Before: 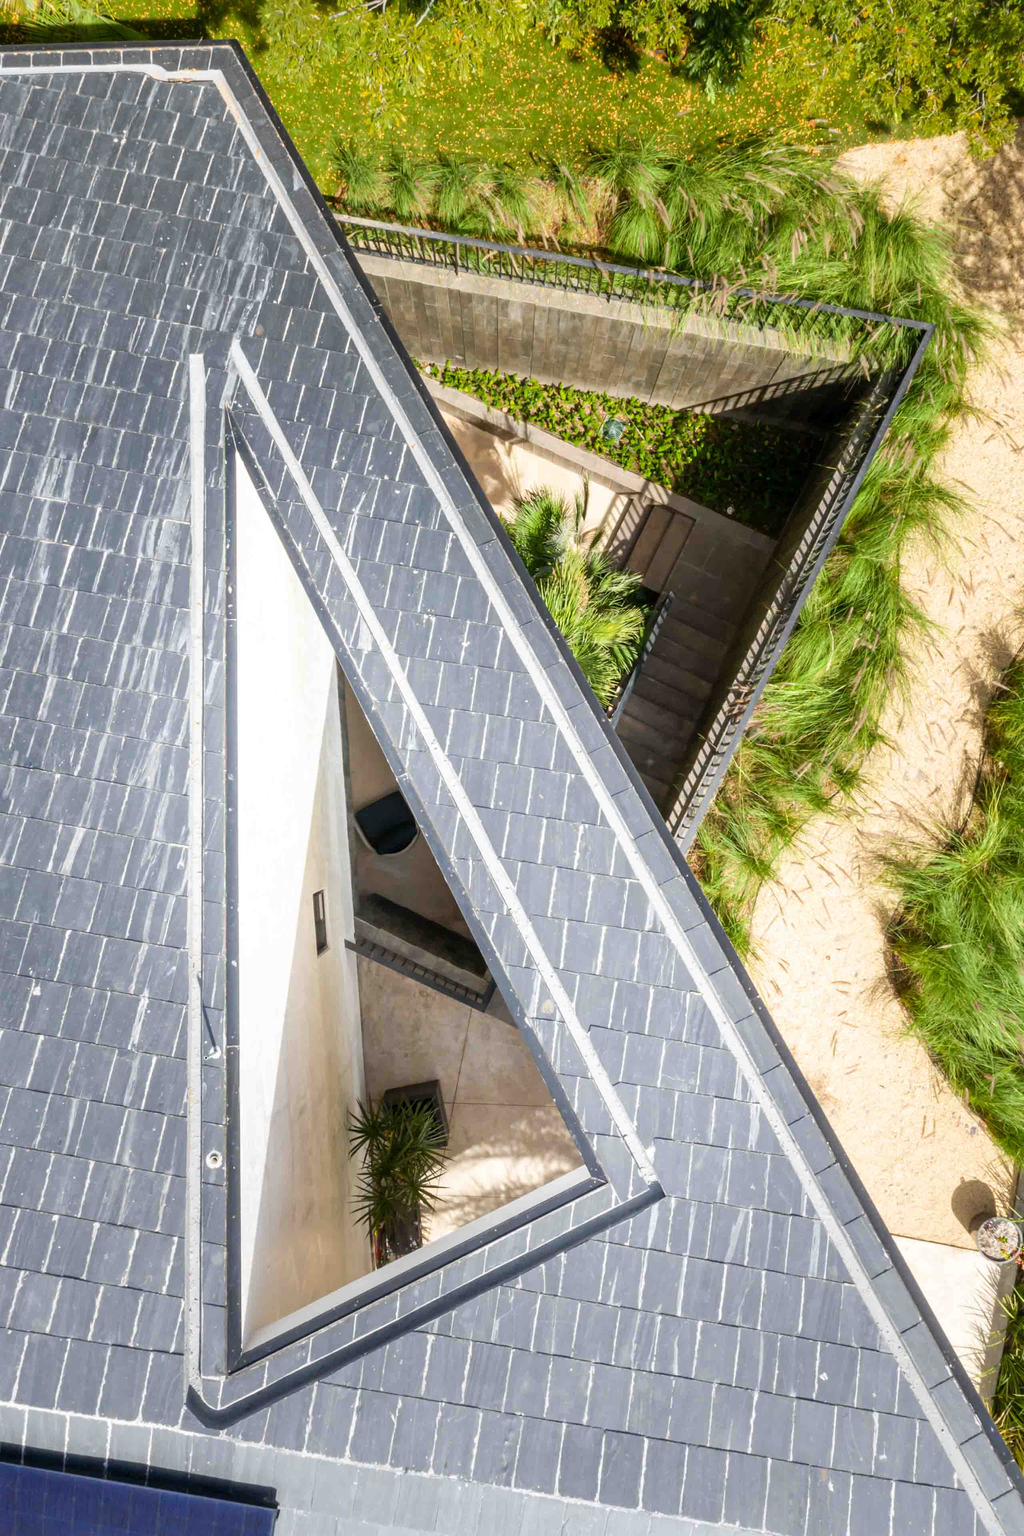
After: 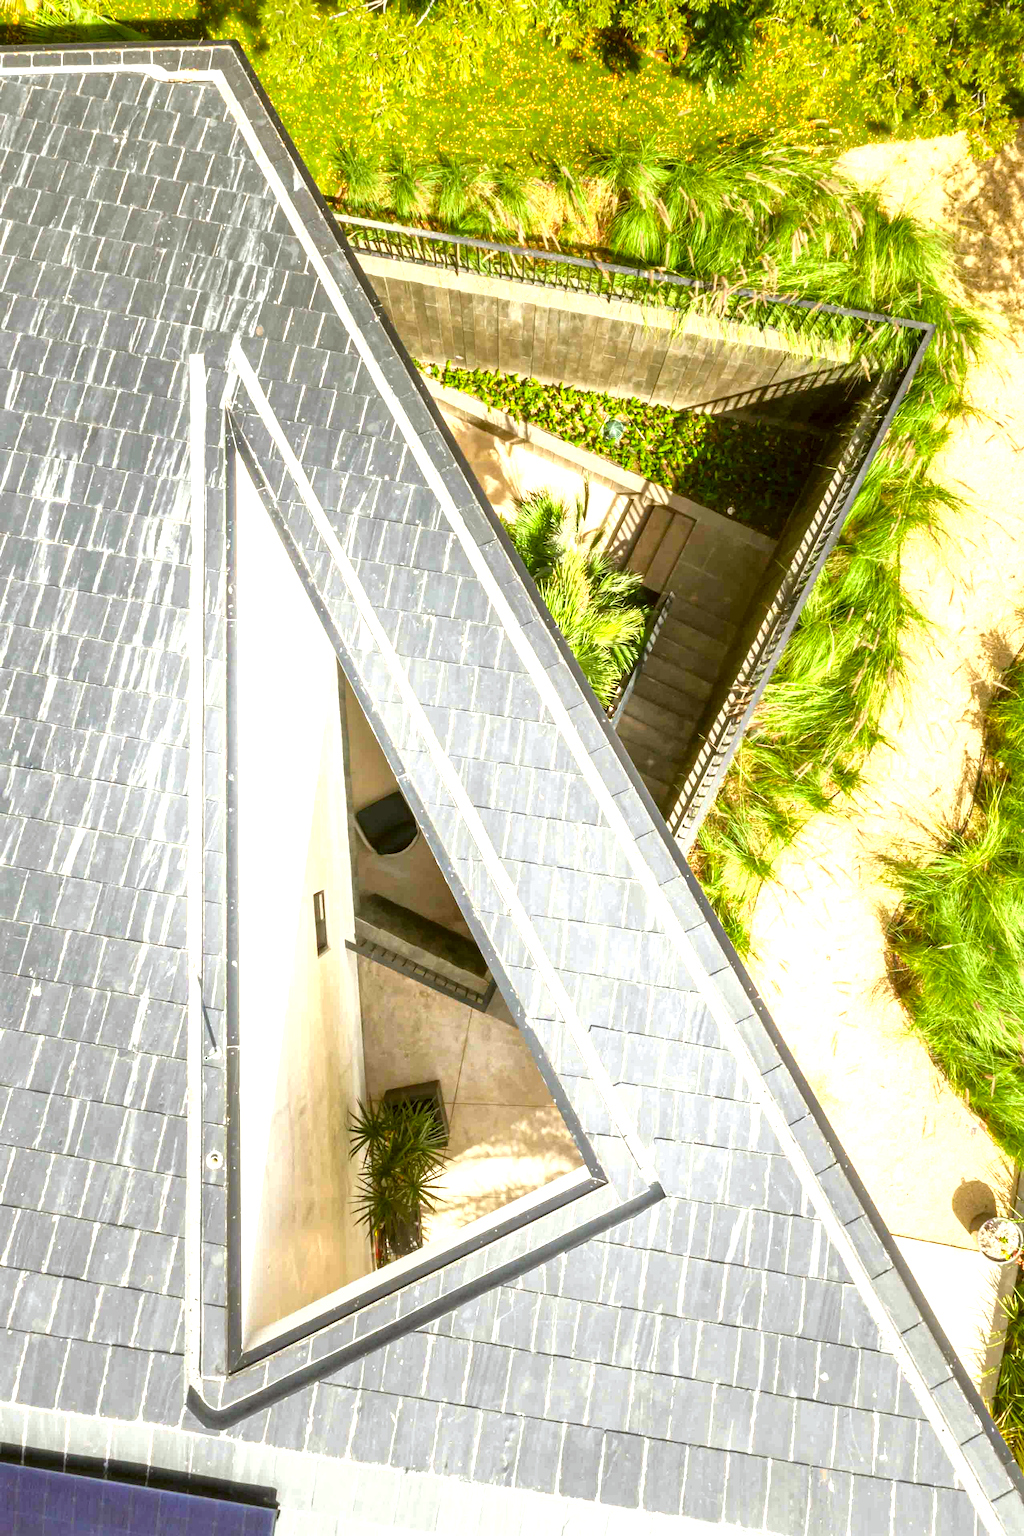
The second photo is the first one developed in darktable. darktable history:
exposure: black level correction 0, exposure 1.103 EV, compensate exposure bias true, compensate highlight preservation false
color correction: highlights a* -1.32, highlights b* 10.37, shadows a* 0.491, shadows b* 19.76
shadows and highlights: shadows 25.32, white point adjustment -2.86, highlights -29.87
